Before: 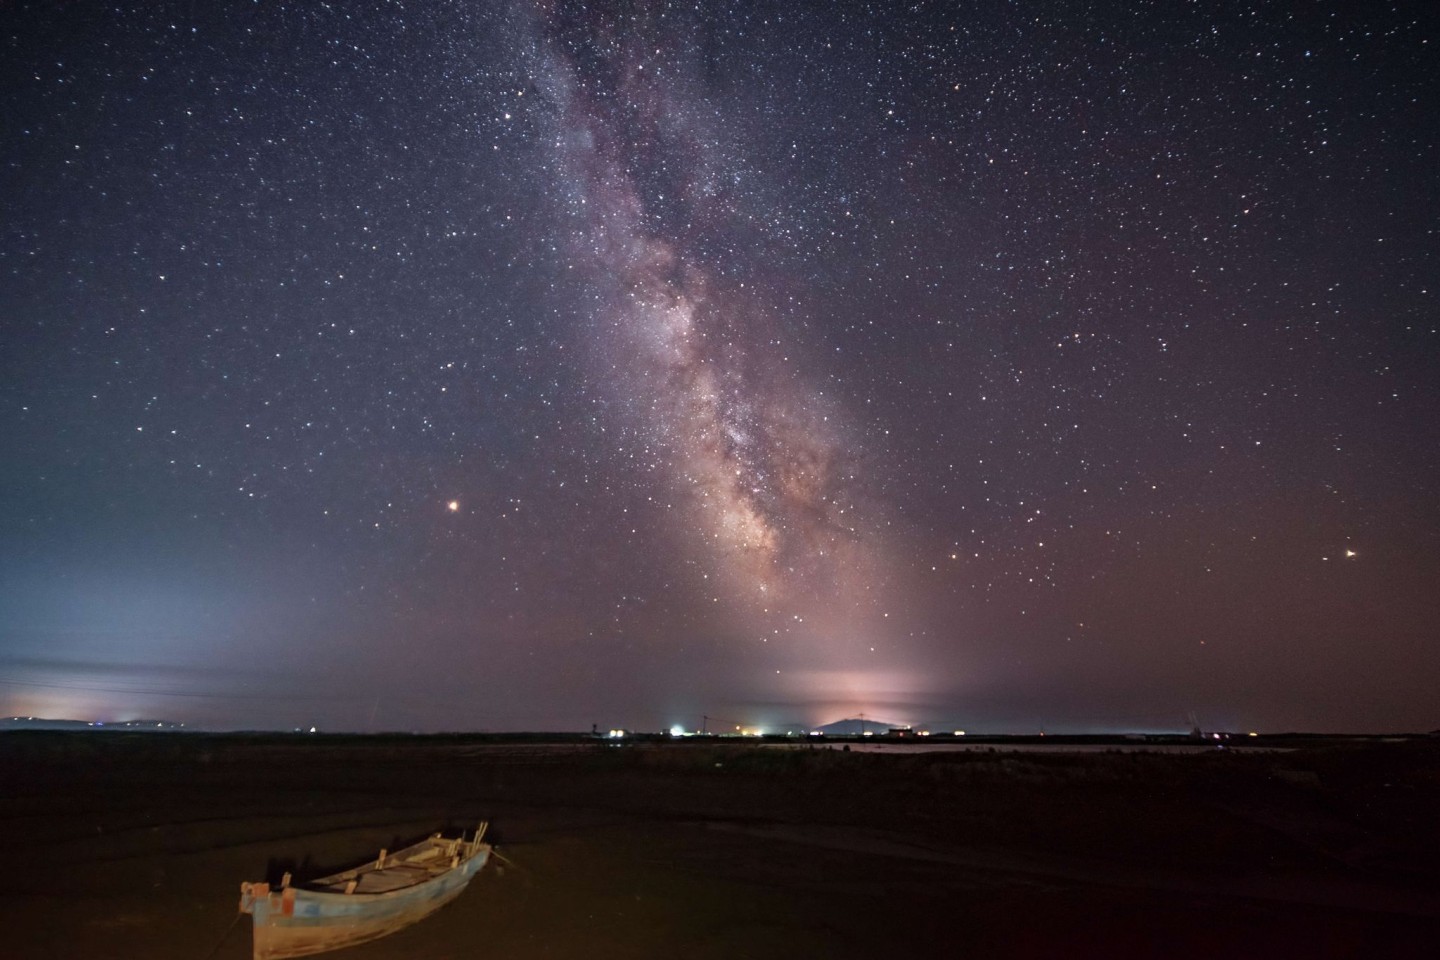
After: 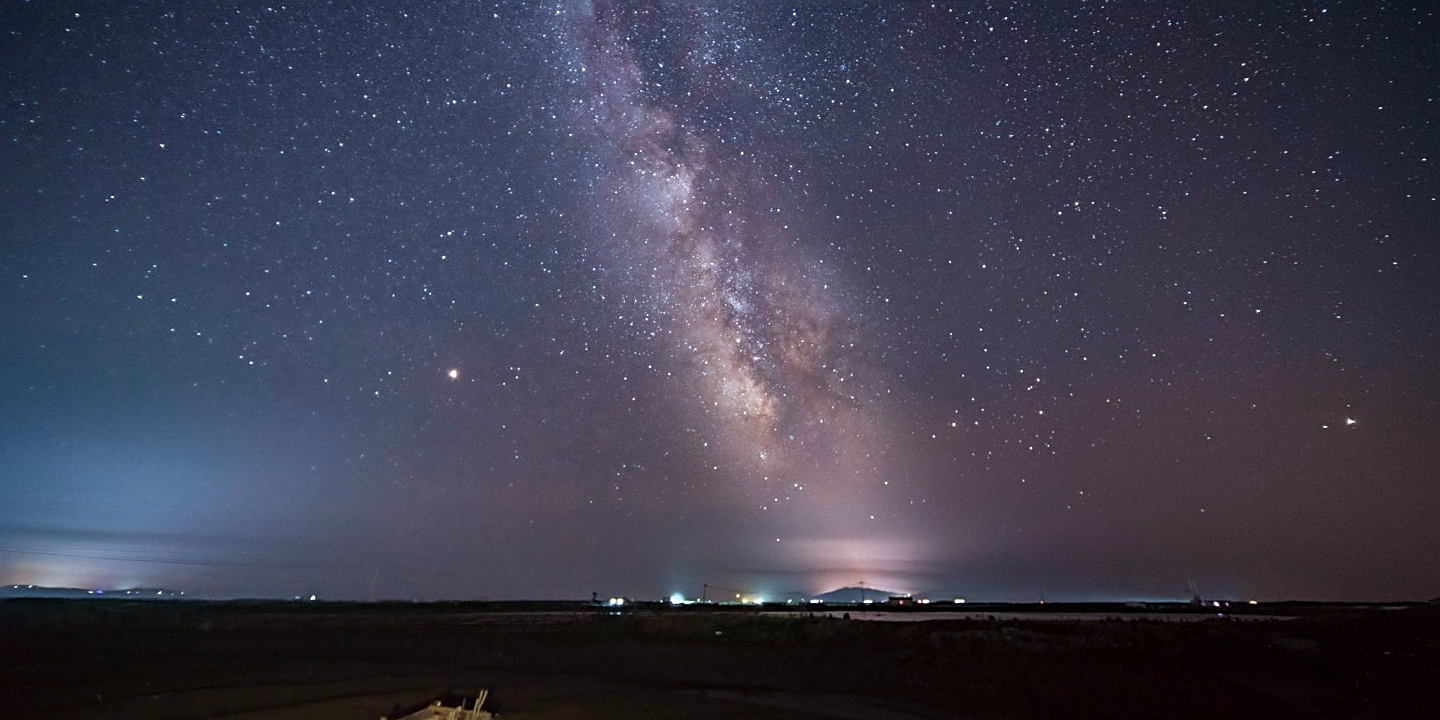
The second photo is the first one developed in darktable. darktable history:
crop: top 13.819%, bottom 11.169%
sharpen: on, module defaults
color calibration: illuminant F (fluorescent), F source F9 (Cool White Deluxe 4150 K) – high CRI, x 0.374, y 0.373, temperature 4158.34 K
